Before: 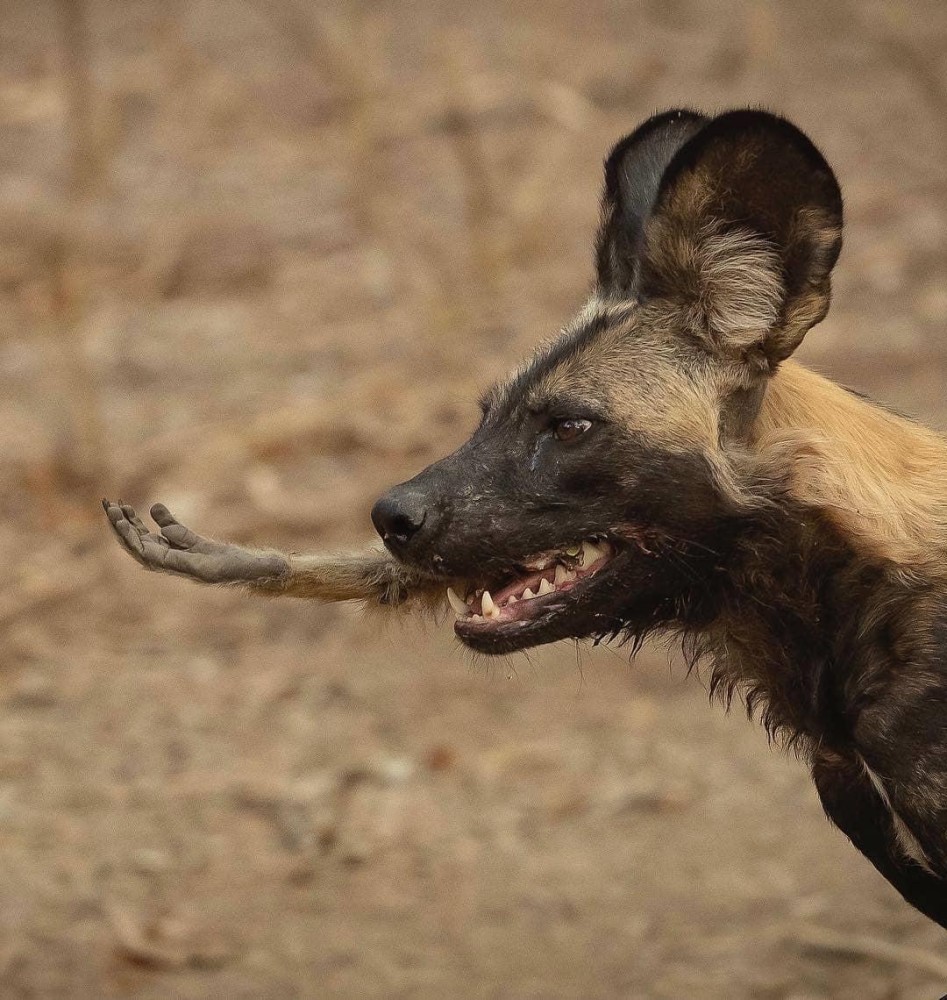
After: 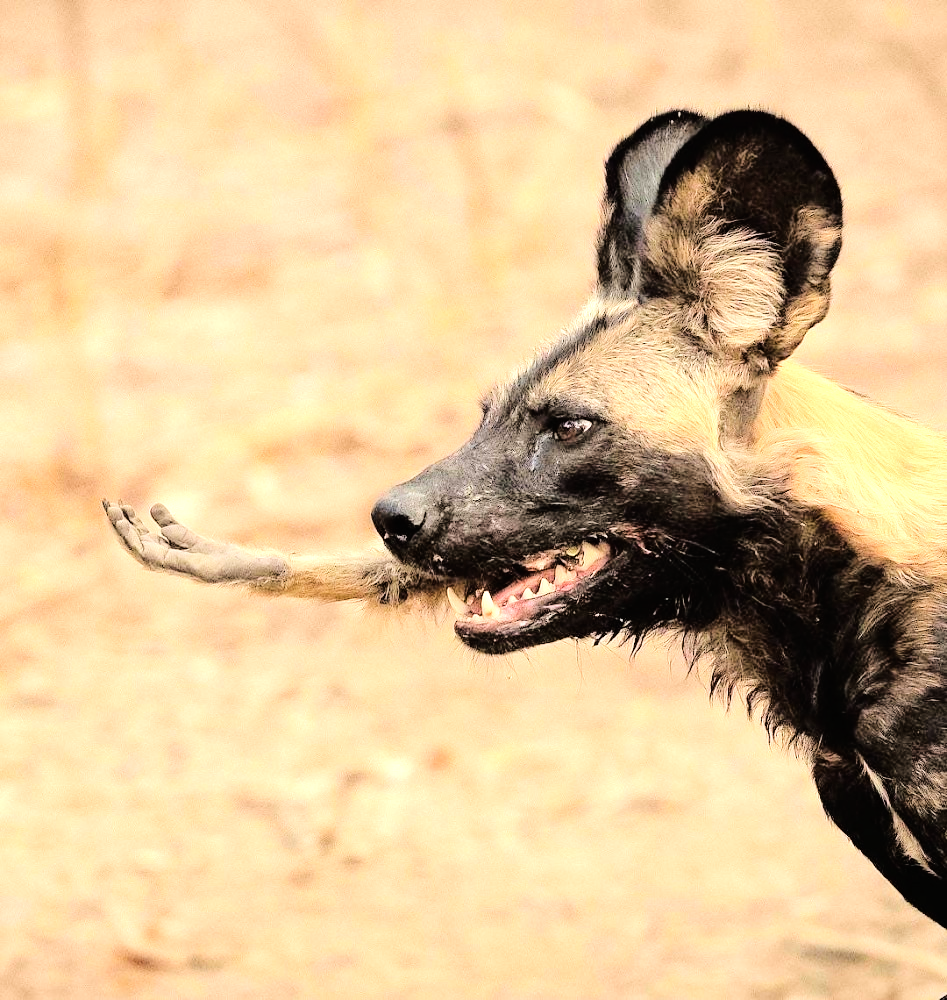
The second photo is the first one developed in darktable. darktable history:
base curve: curves: ch0 [(0, 0) (0.036, 0.01) (0.123, 0.254) (0.258, 0.504) (0.507, 0.748) (1, 1)]
exposure: black level correction 0, exposure 1.39 EV, compensate highlight preservation false
